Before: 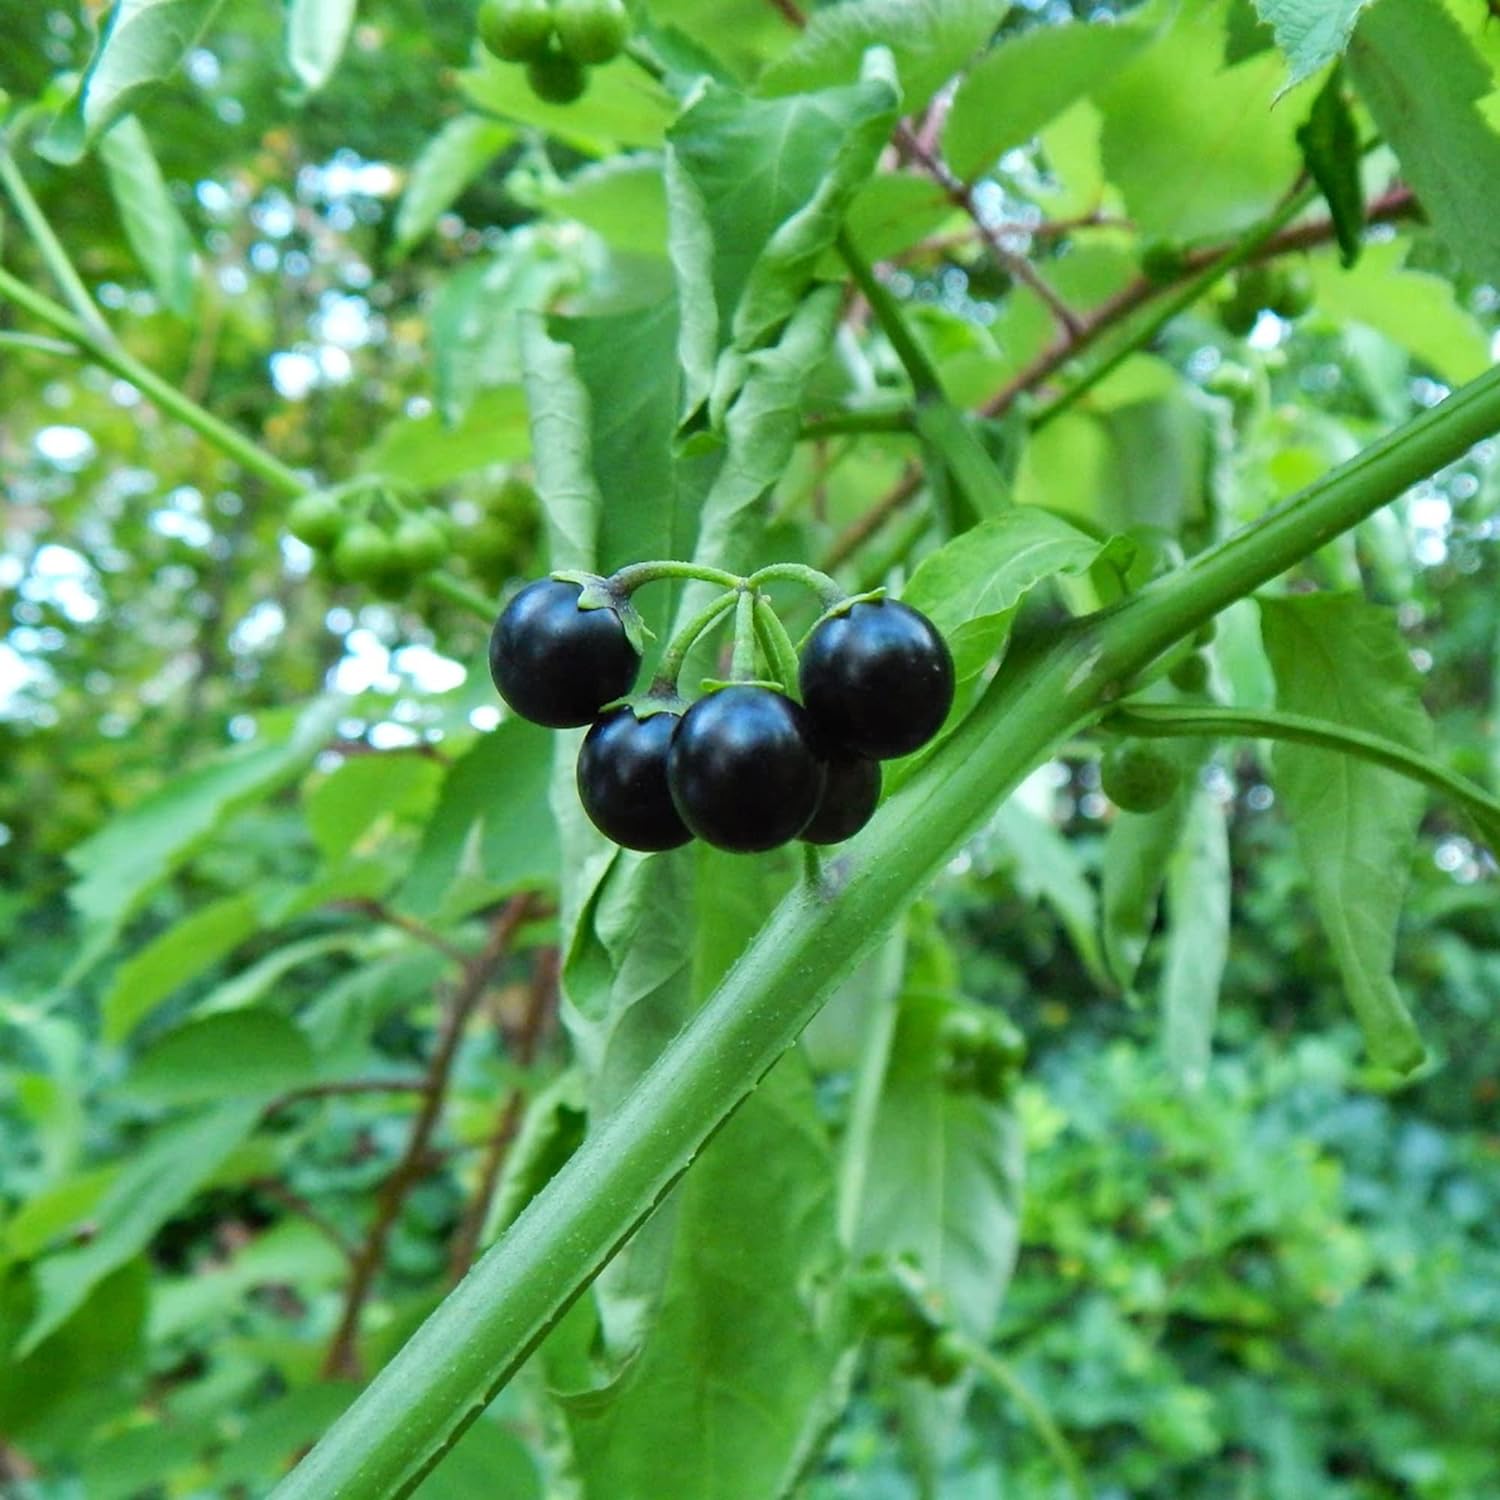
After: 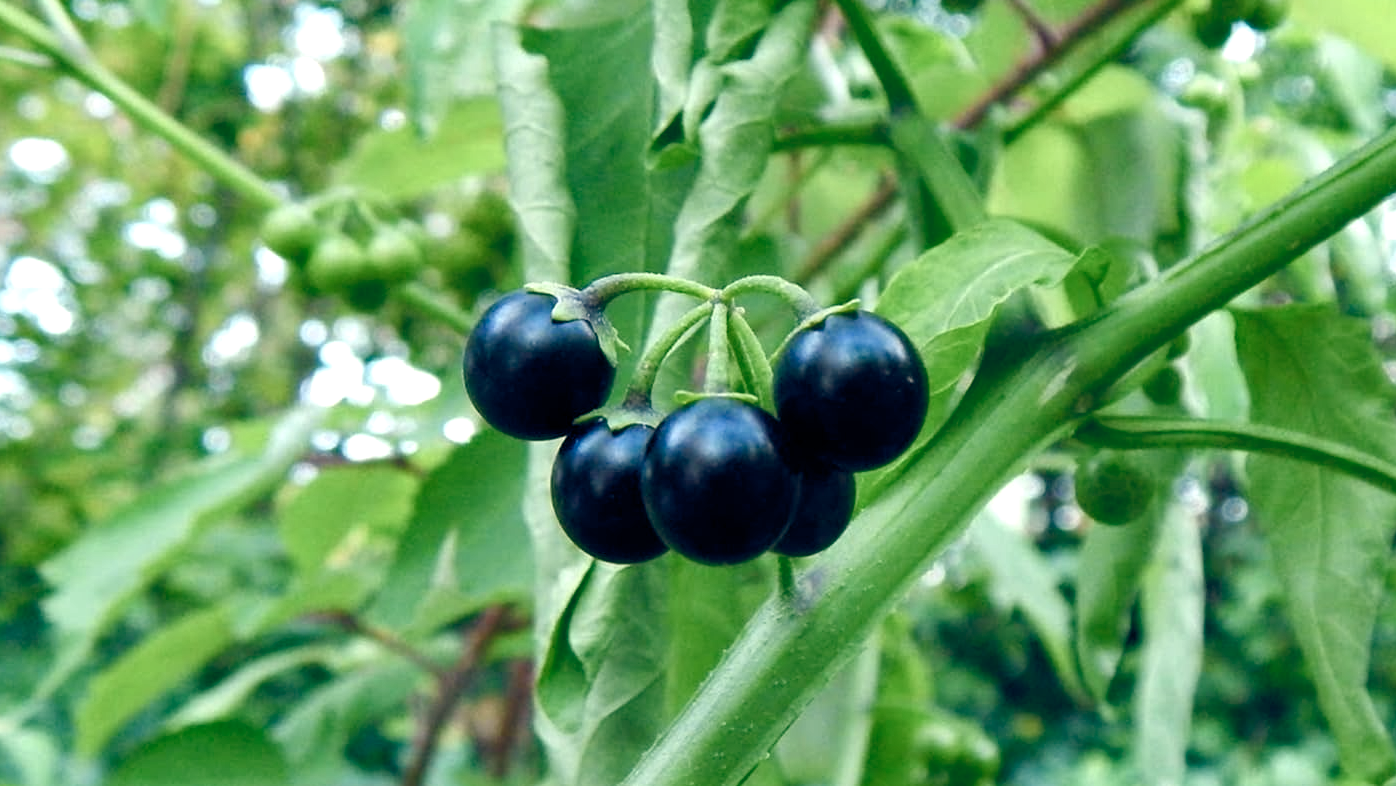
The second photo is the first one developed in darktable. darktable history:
color balance rgb: highlights gain › chroma 2.94%, highlights gain › hue 60.57°, global offset › chroma 0.25%, global offset › hue 256.52°, perceptual saturation grading › global saturation 20%, perceptual saturation grading › highlights -50%, perceptual saturation grading › shadows 30%, contrast 15%
crop: left 1.744%, top 19.225%, right 5.069%, bottom 28.357%
